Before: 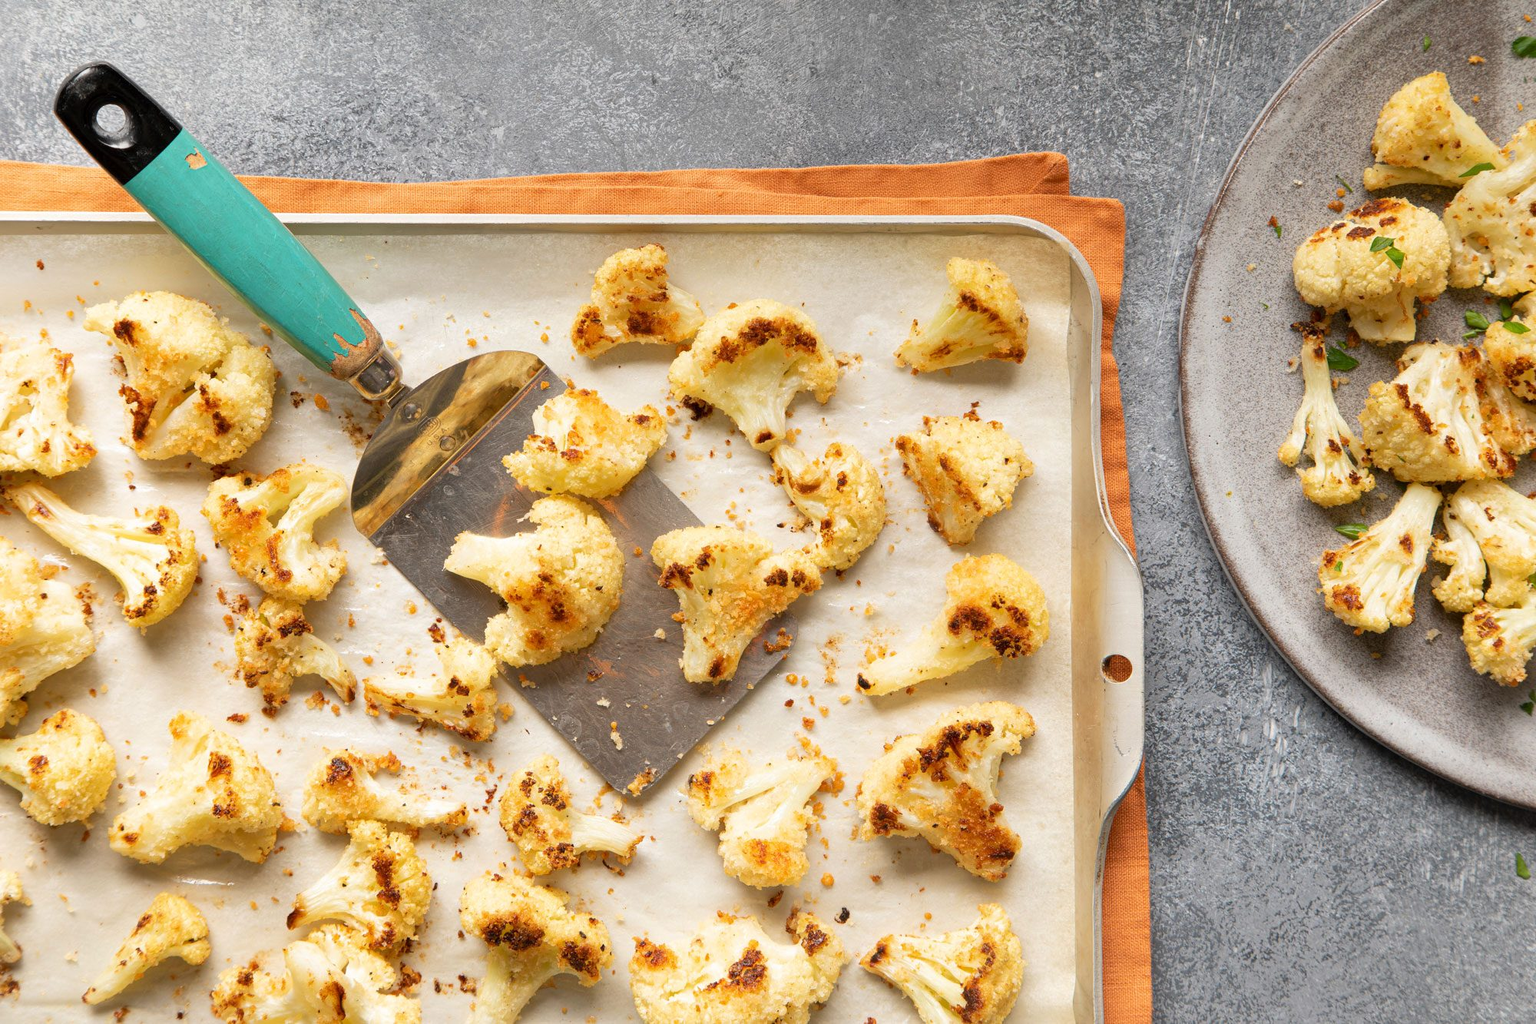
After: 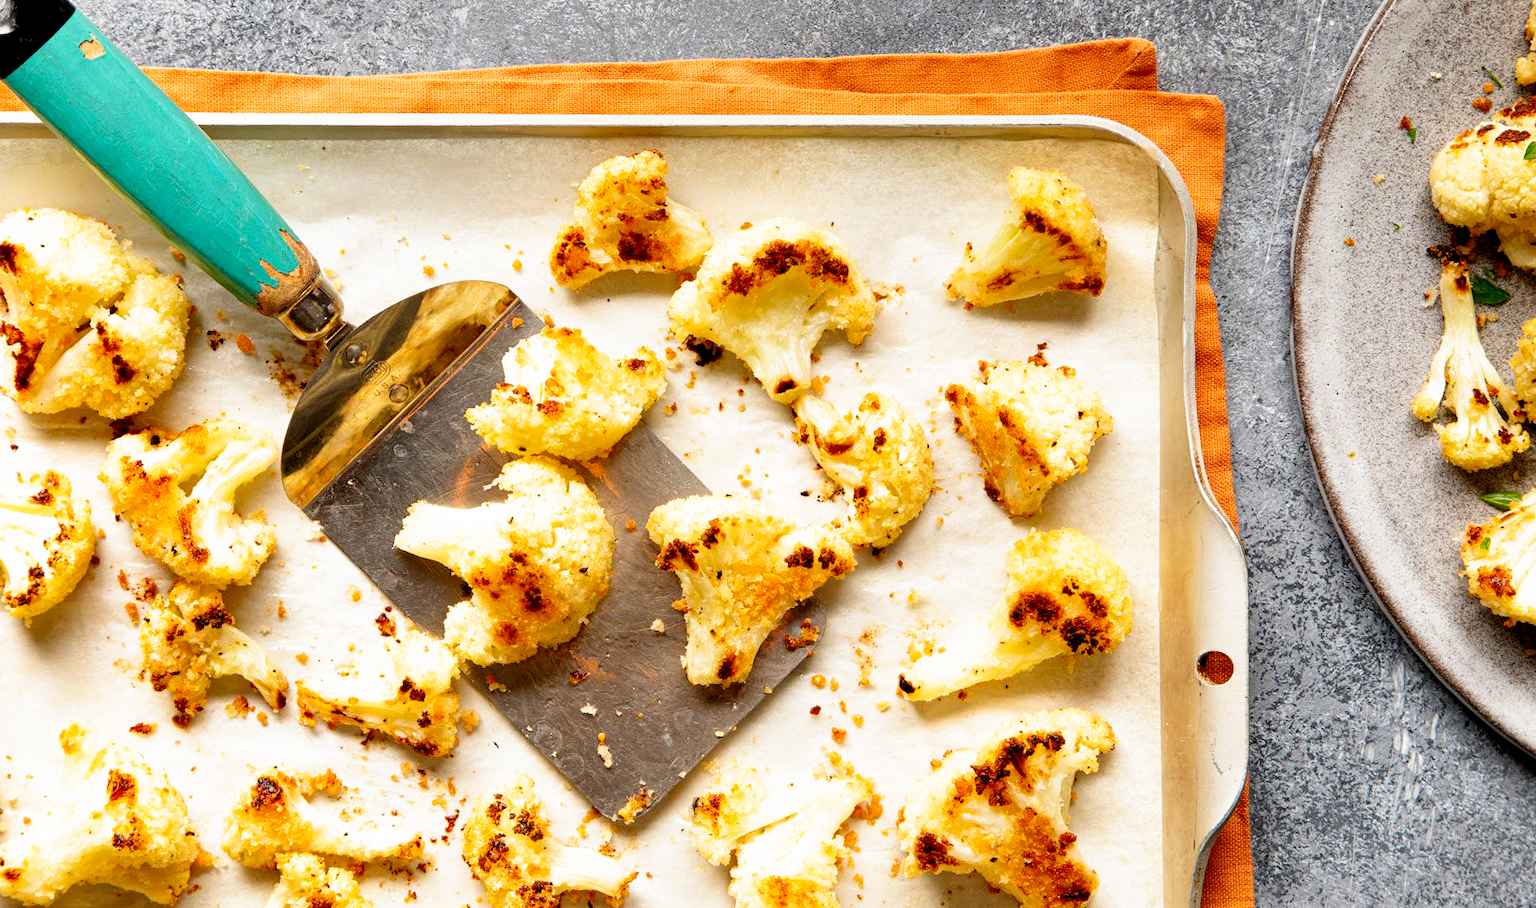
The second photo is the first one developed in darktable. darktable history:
filmic rgb: black relative exposure -5.5 EV, white relative exposure 2.5 EV, threshold 3 EV, target black luminance 0%, hardness 4.51, latitude 67.35%, contrast 1.453, shadows ↔ highlights balance -3.52%, preserve chrominance no, color science v4 (2020), contrast in shadows soft, enable highlight reconstruction true
crop: left 7.856%, top 11.836%, right 10.12%, bottom 15.387%
